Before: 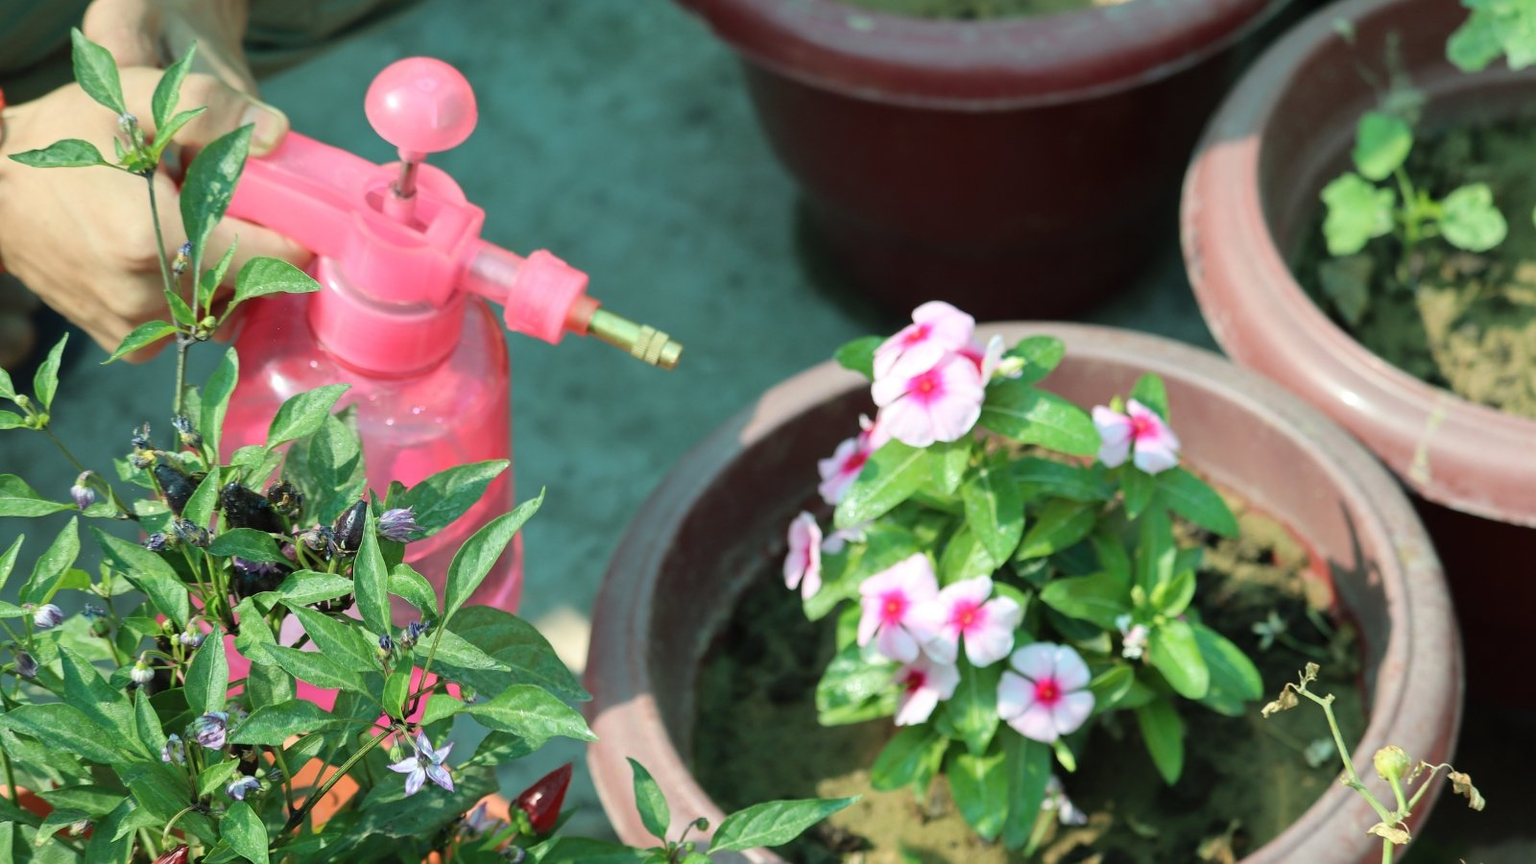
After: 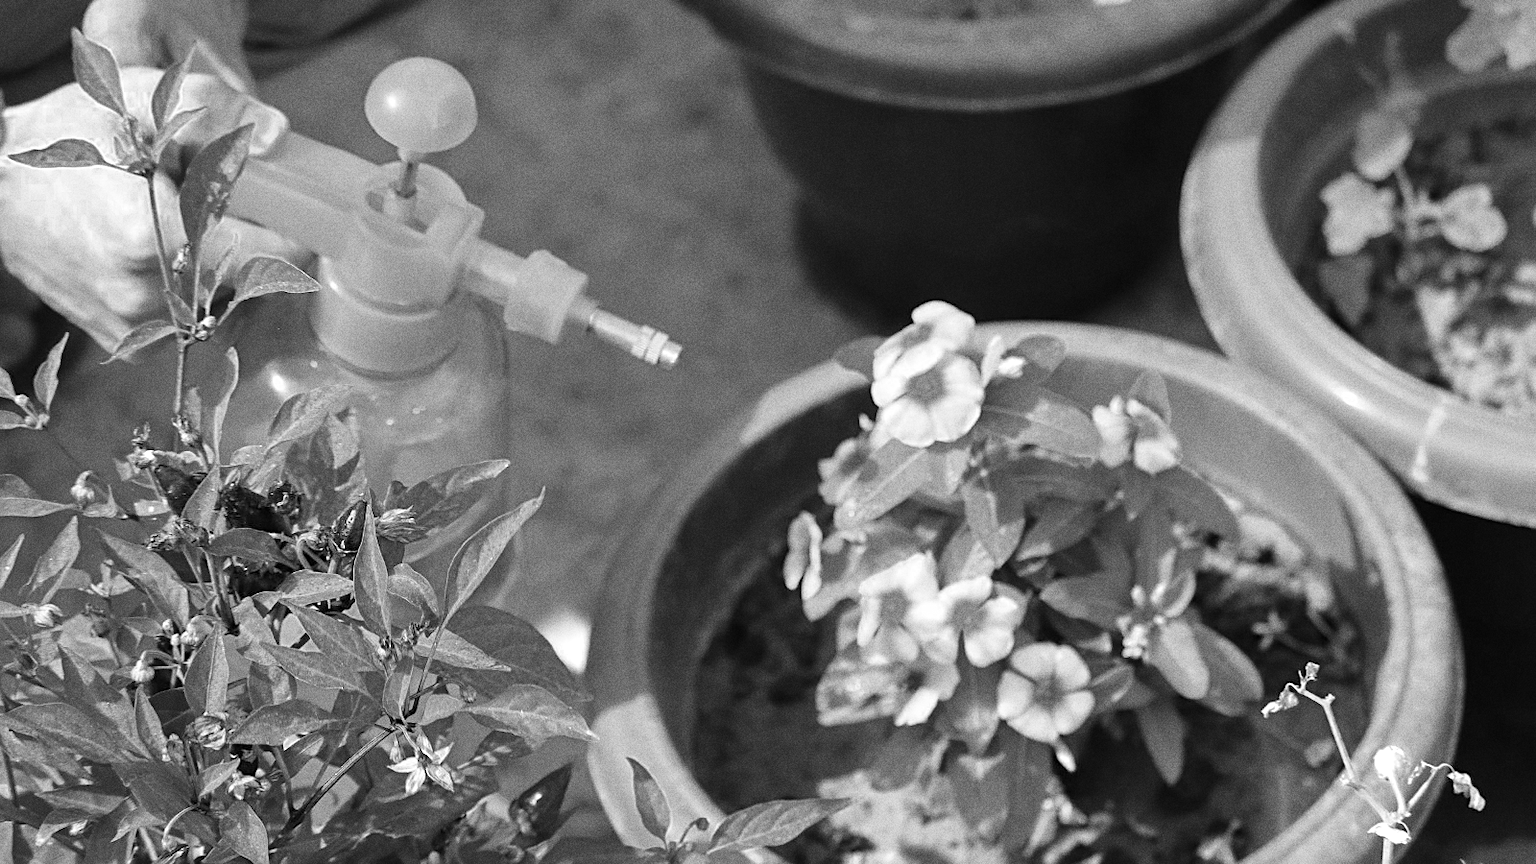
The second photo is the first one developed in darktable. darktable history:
monochrome: a 16.01, b -2.65, highlights 0.52
grain: coarseness 11.82 ISO, strength 36.67%, mid-tones bias 74.17%
sharpen: on, module defaults
shadows and highlights: radius 133.83, soften with gaussian
color zones: curves: ch0 [(0, 0.485) (0.178, 0.476) (0.261, 0.623) (0.411, 0.403) (0.708, 0.603) (0.934, 0.412)]; ch1 [(0.003, 0.485) (0.149, 0.496) (0.229, 0.584) (0.326, 0.551) (0.484, 0.262) (0.757, 0.643)]
